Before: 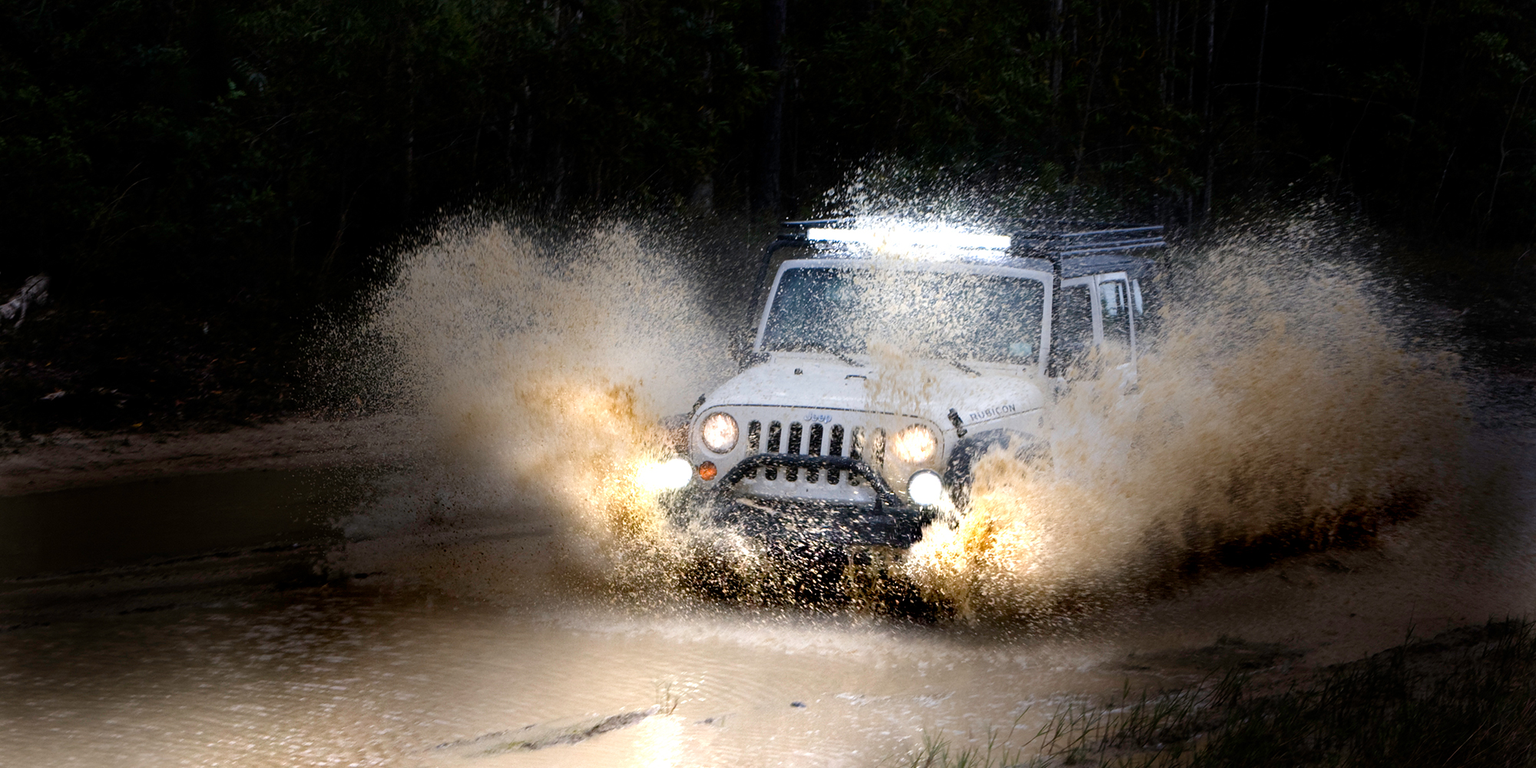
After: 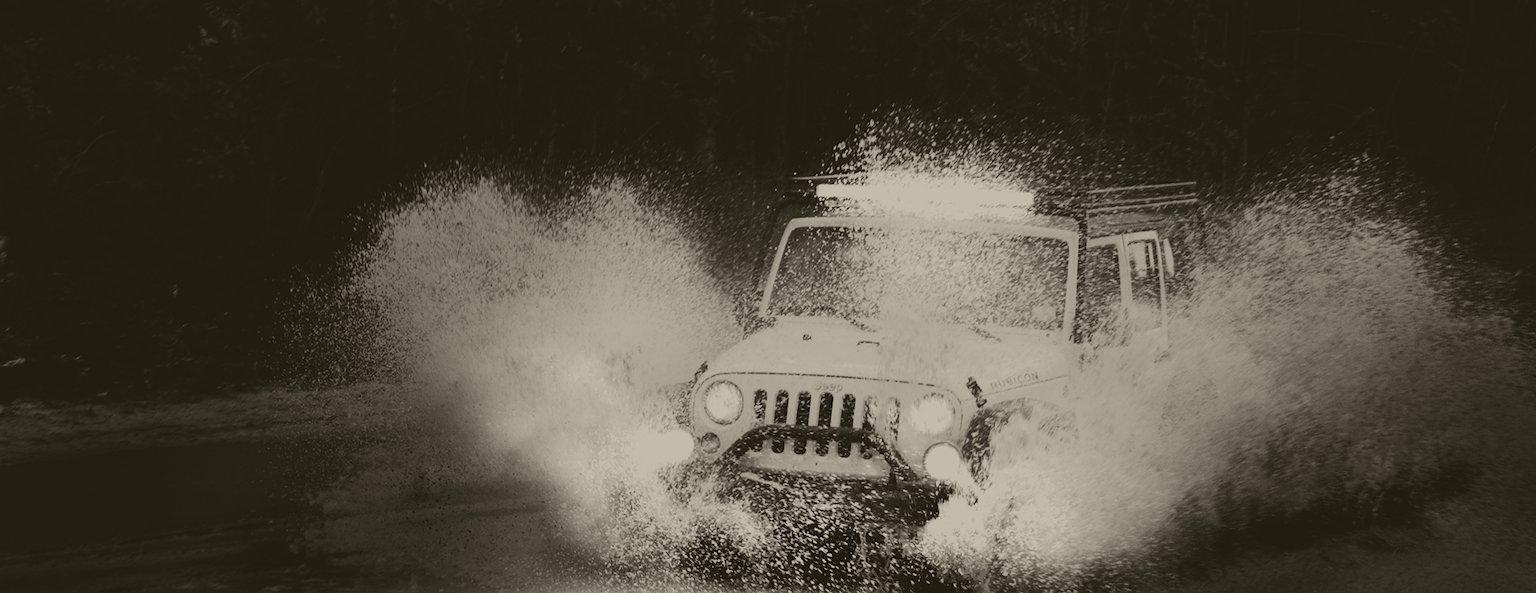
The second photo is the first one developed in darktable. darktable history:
shadows and highlights: shadows 30.86, highlights 0, soften with gaussian
contrast brightness saturation: contrast 0.28
exposure: exposure 0.648 EV, compensate highlight preservation false
crop: left 2.737%, top 7.287%, right 3.421%, bottom 20.179%
white balance: red 0.931, blue 1.11
colorize: hue 41.44°, saturation 22%, source mix 60%, lightness 10.61%
